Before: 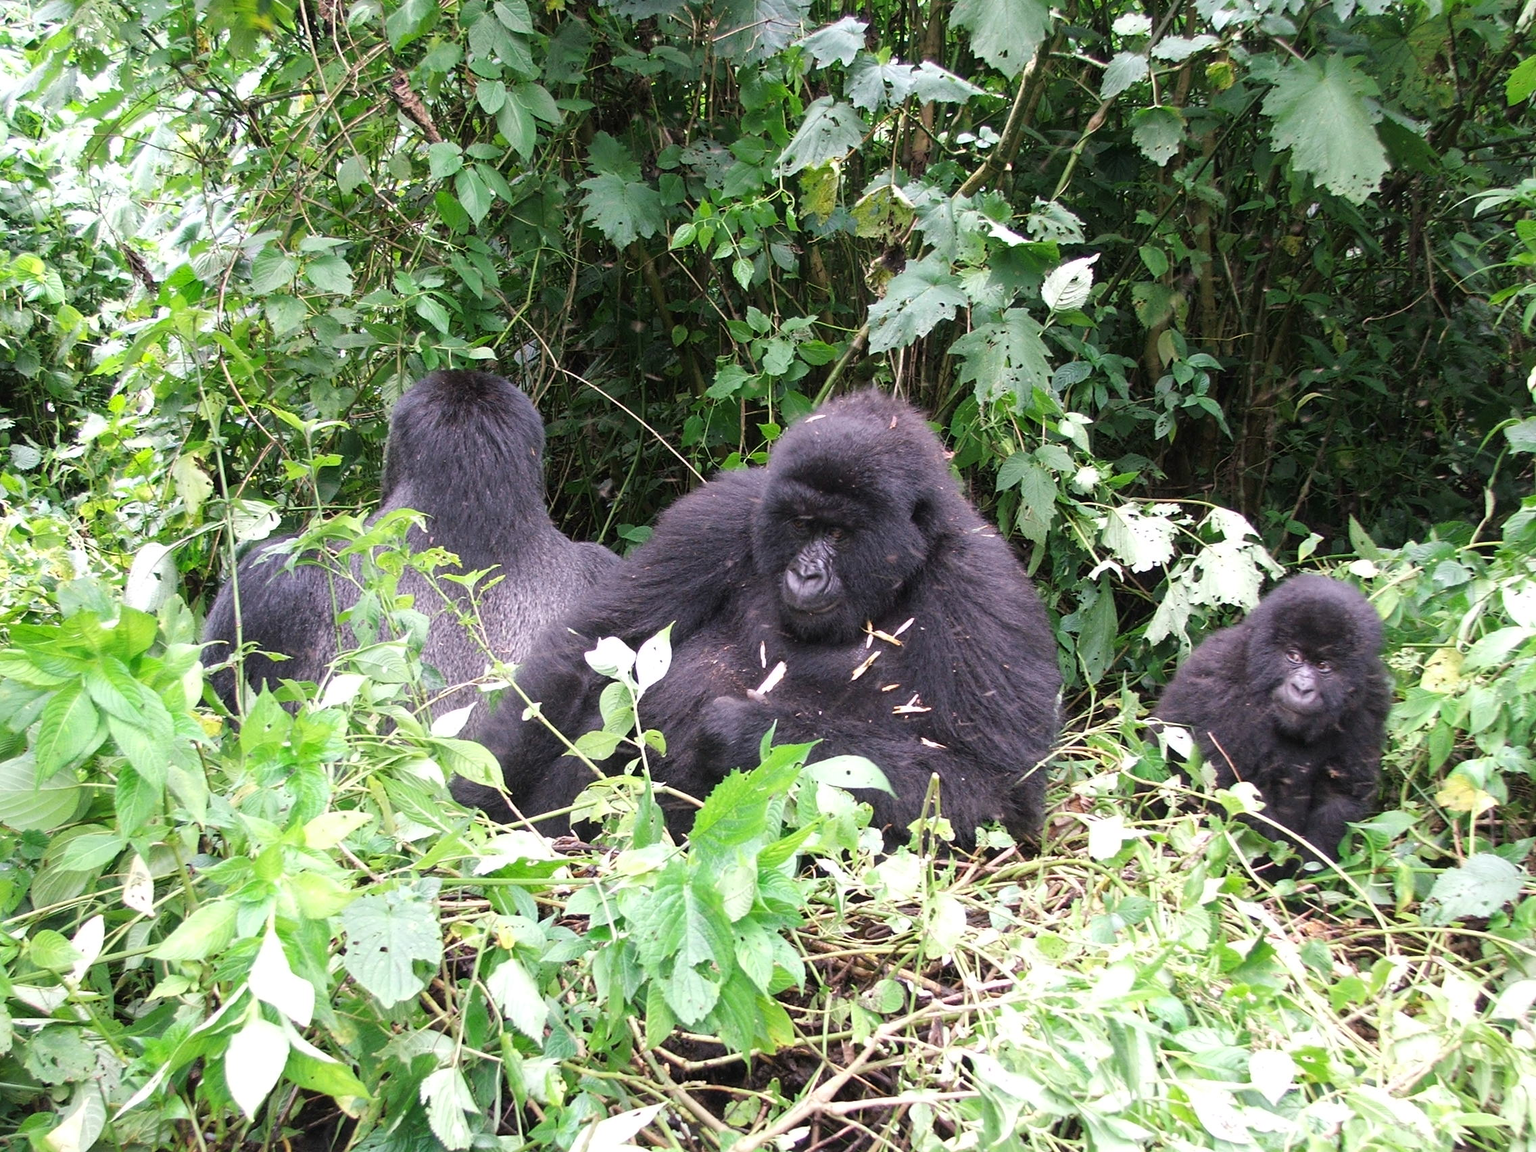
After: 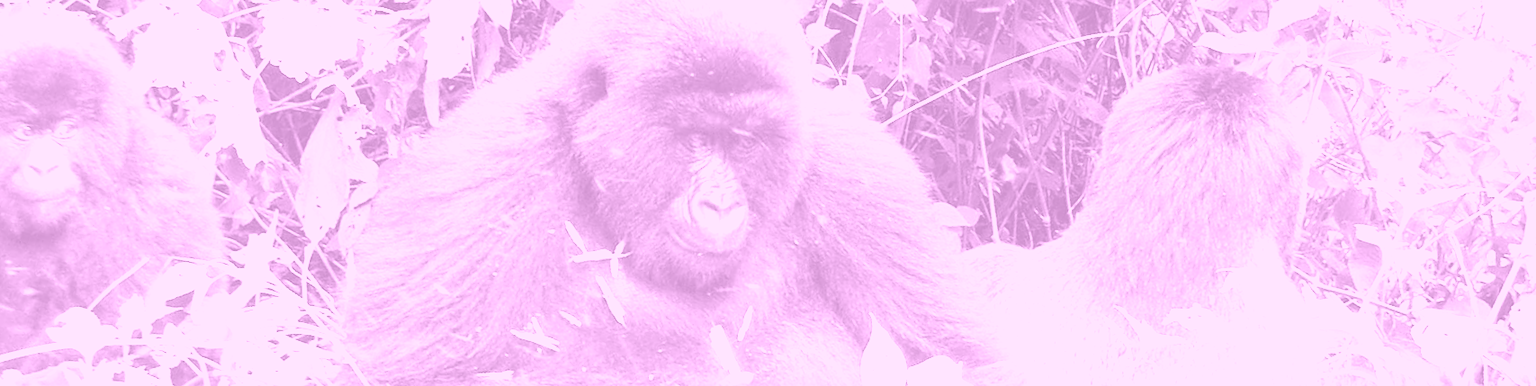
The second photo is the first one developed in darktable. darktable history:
crop and rotate: angle 16.12°, top 30.835%, bottom 35.653%
exposure: exposure 2.207 EV, compensate highlight preservation false
colorize: hue 331.2°, saturation 69%, source mix 30.28%, lightness 69.02%, version 1
filmic rgb: white relative exposure 2.45 EV, hardness 6.33
